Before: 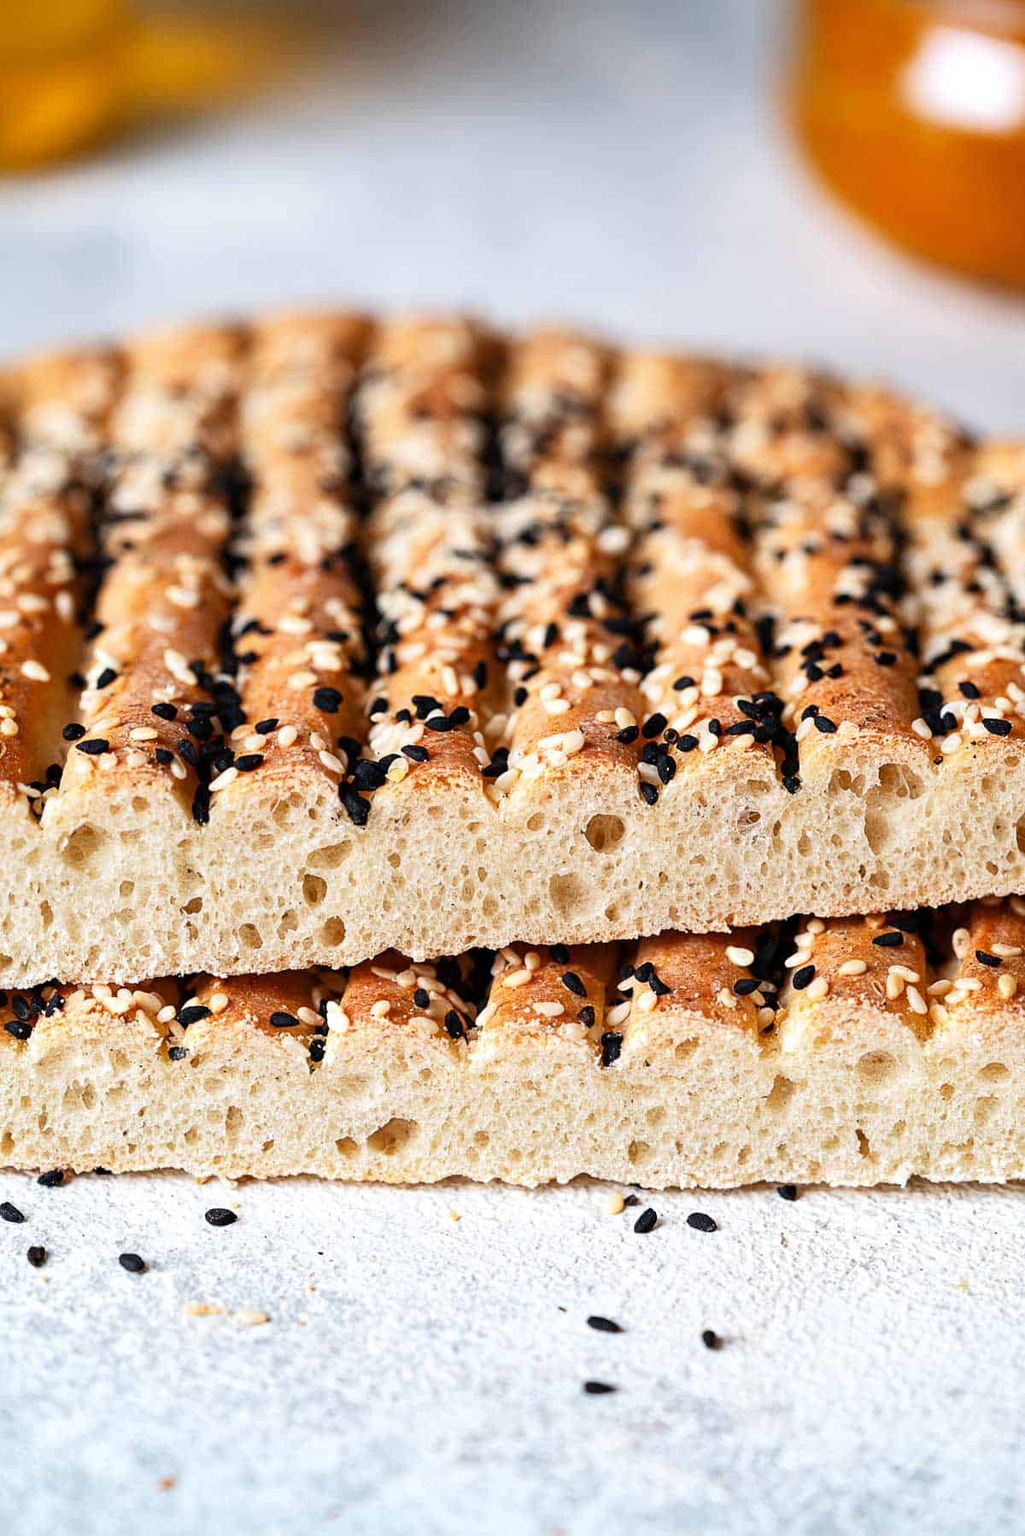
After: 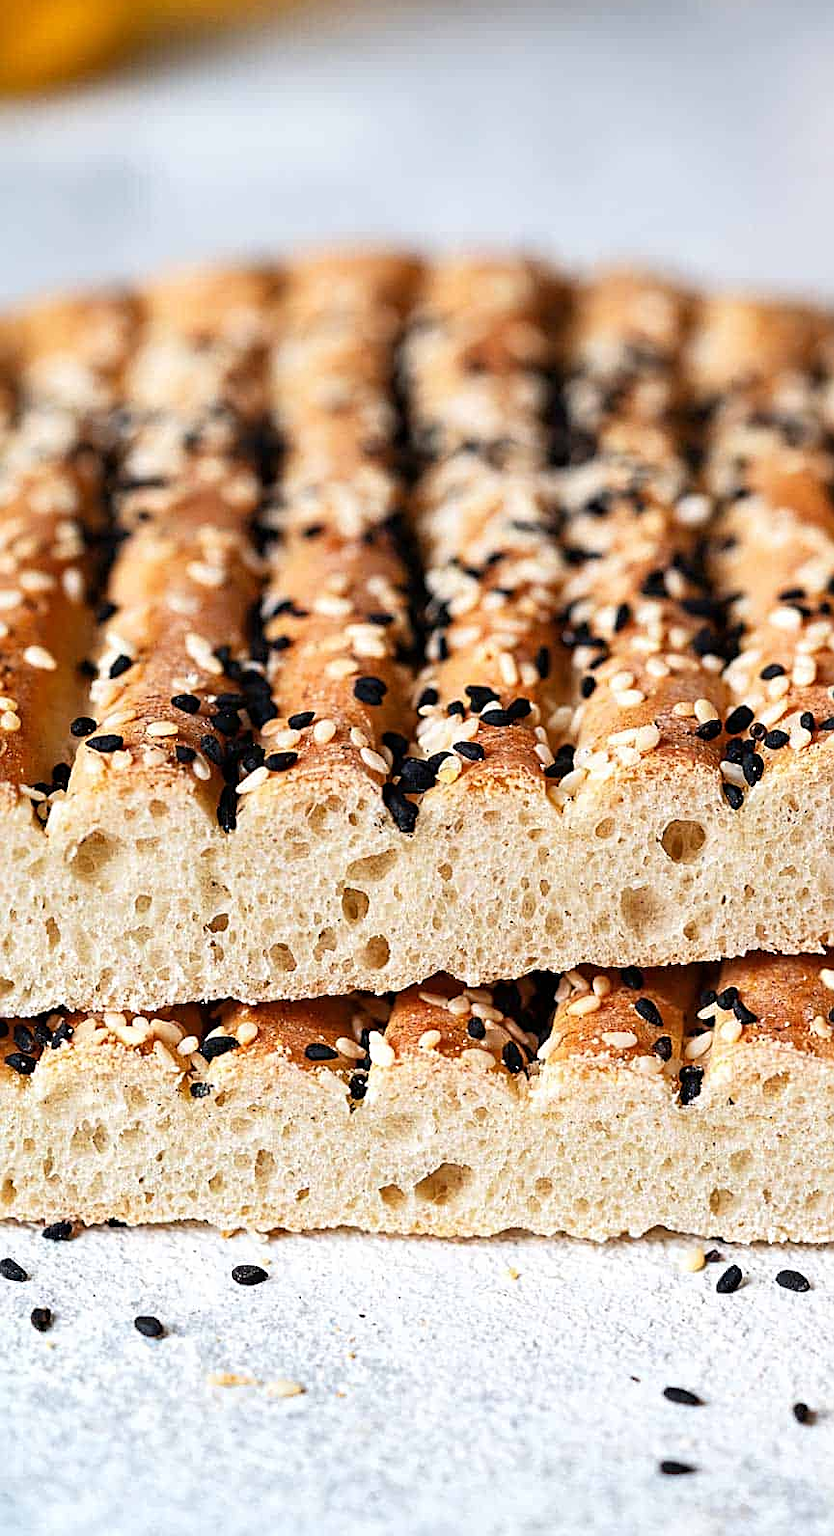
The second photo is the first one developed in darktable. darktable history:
crop: top 5.813%, right 27.888%, bottom 5.667%
sharpen: on, module defaults
